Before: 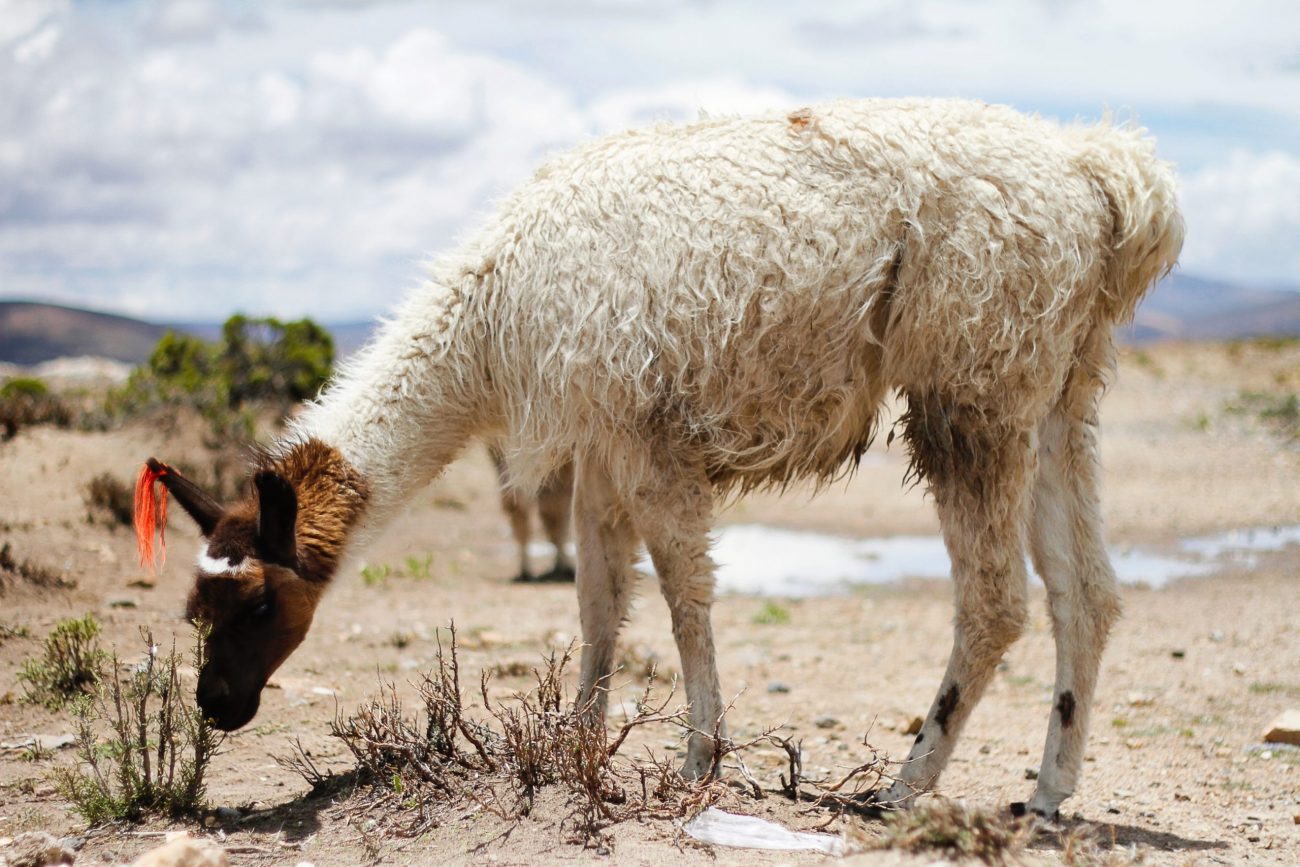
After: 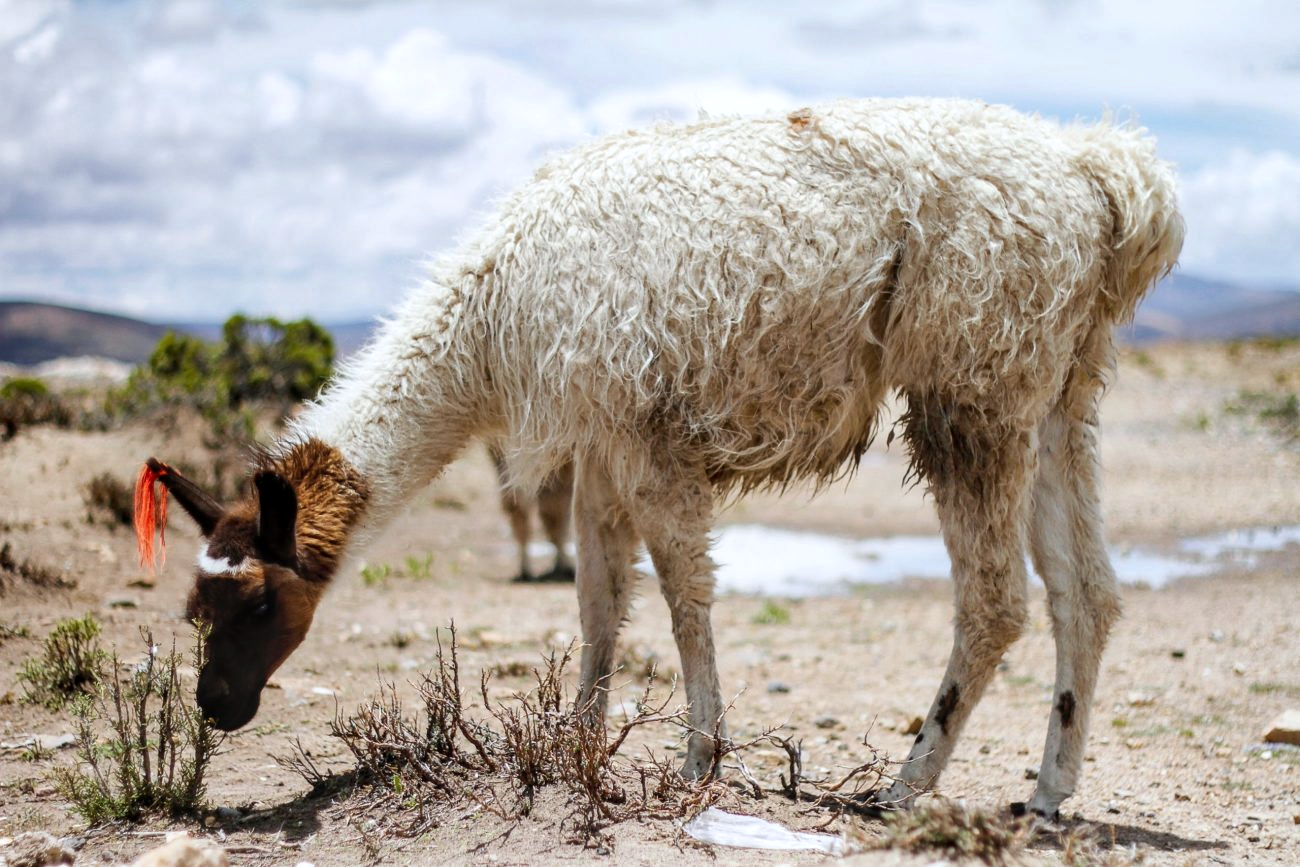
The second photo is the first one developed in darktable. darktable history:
white balance: red 0.976, blue 1.04
local contrast: on, module defaults
